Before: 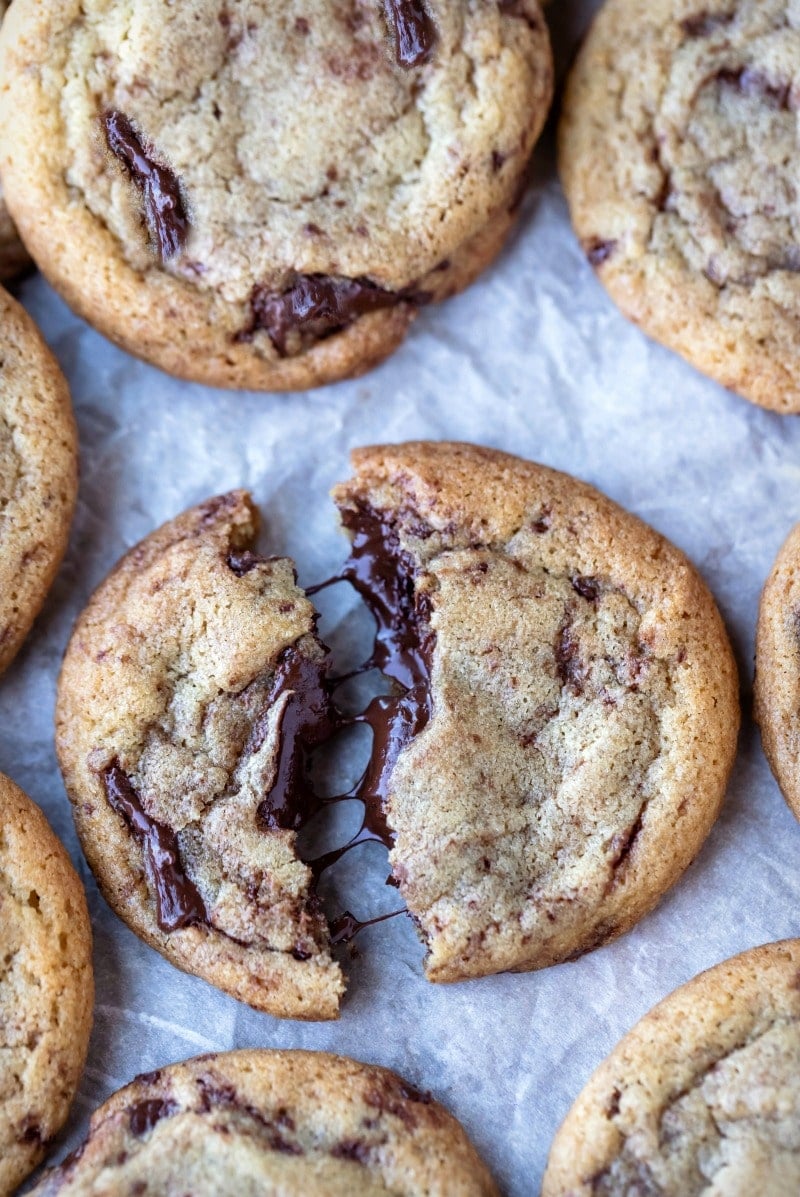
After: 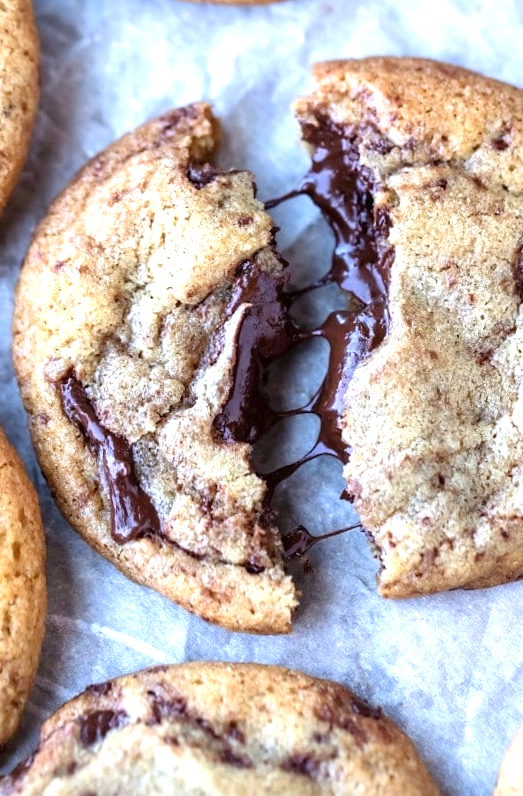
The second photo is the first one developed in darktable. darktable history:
crop and rotate: angle -0.955°, left 4.058%, top 31.787%, right 28.82%
exposure: black level correction 0, exposure 0.703 EV, compensate highlight preservation false
